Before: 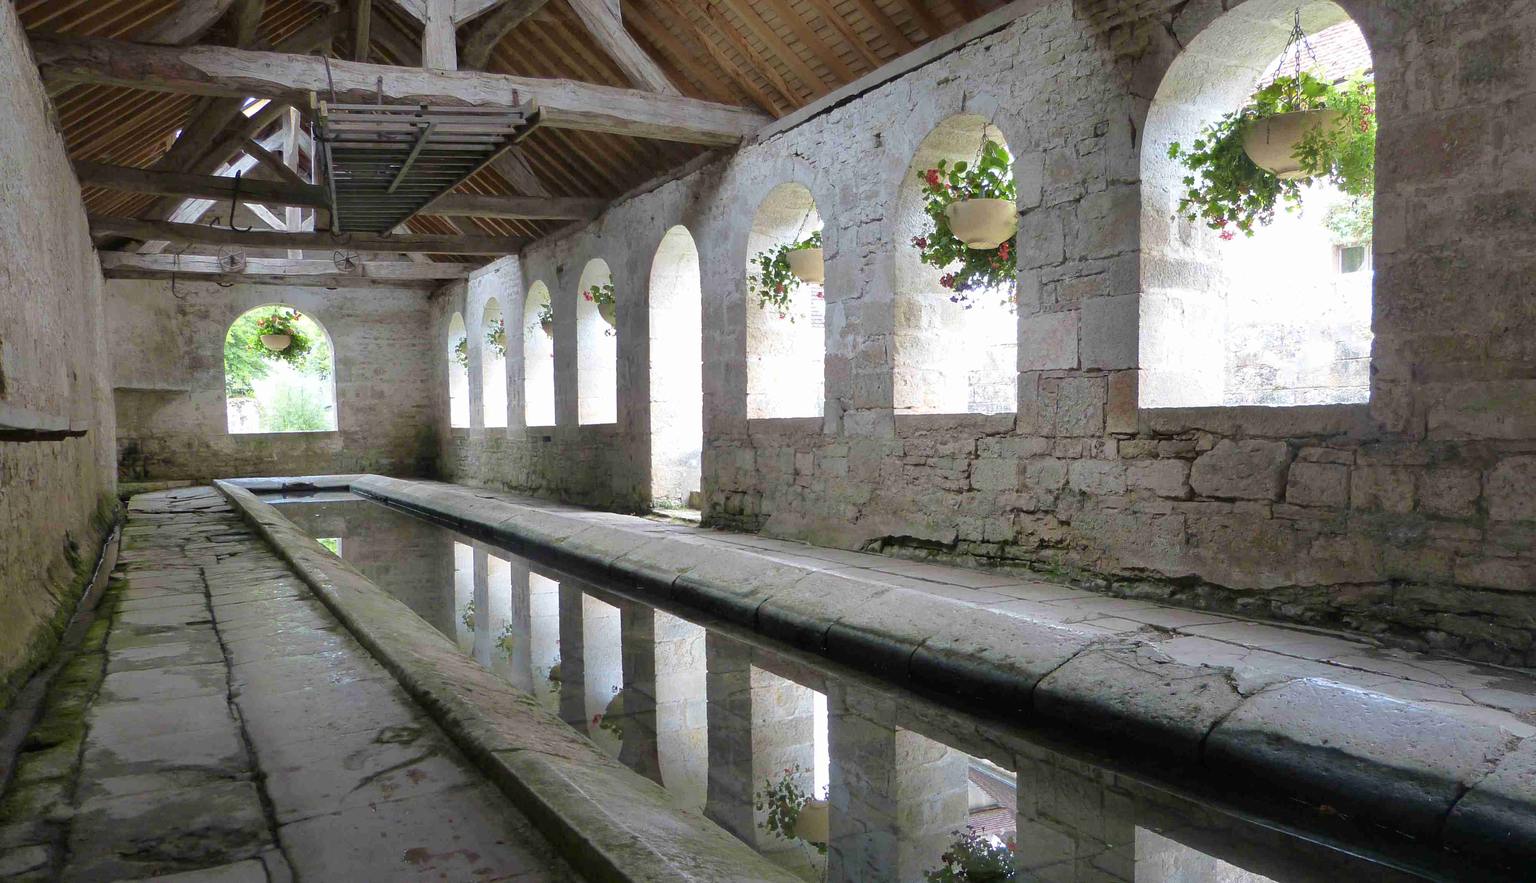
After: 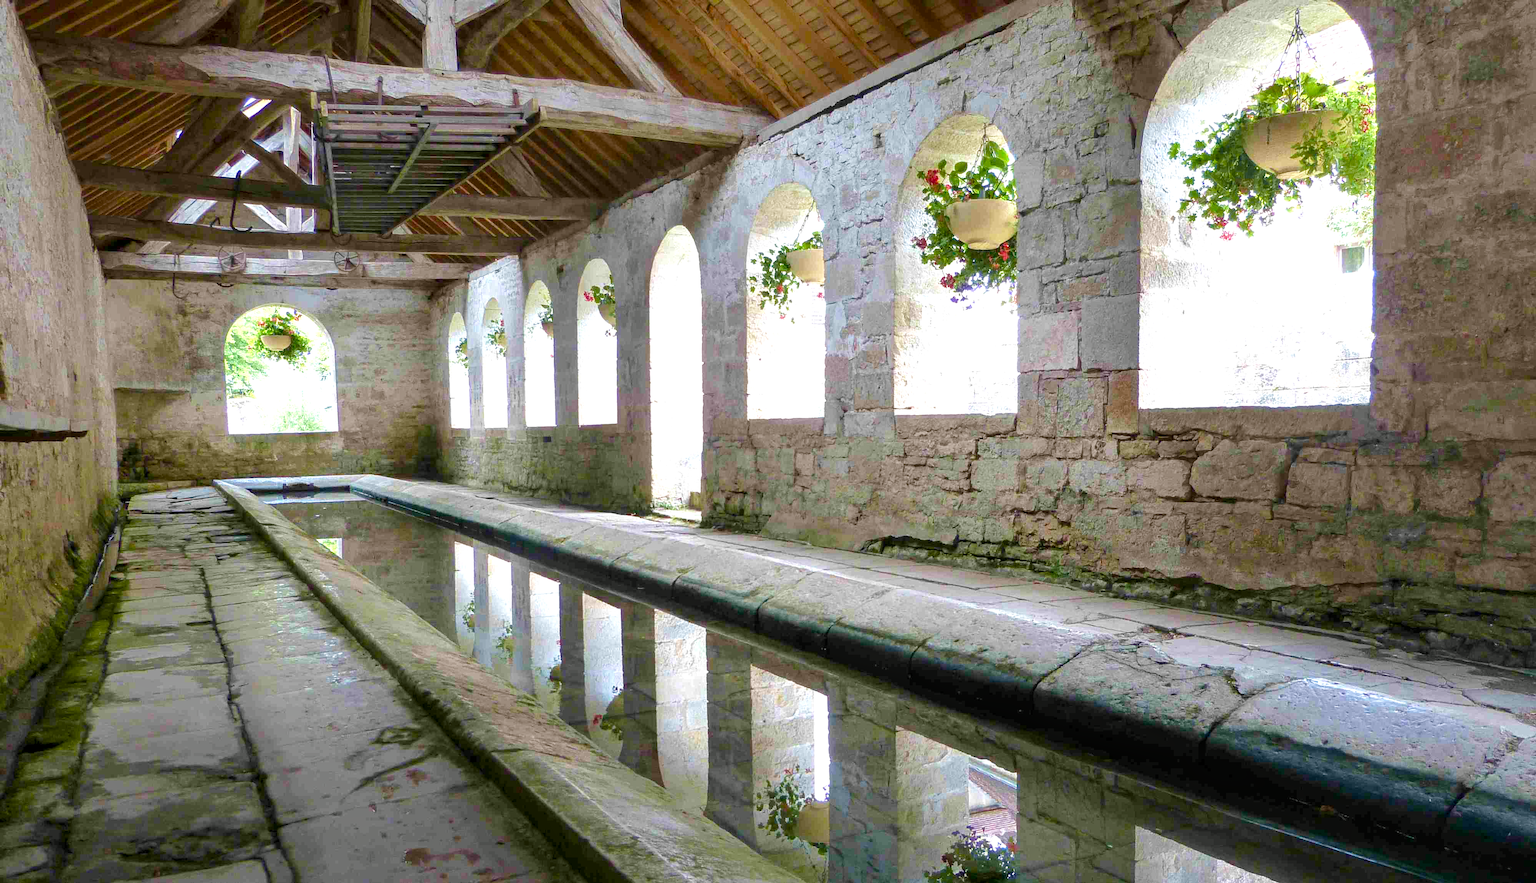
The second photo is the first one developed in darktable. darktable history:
color balance rgb: shadows lift › chroma 0.911%, shadows lift › hue 111.79°, power › hue 330.12°, perceptual saturation grading › global saturation 20%, perceptual saturation grading › highlights -25.427%, perceptual saturation grading › shadows 49.96%, global vibrance 20%
velvia: on, module defaults
exposure: black level correction 0.001, exposure 0.5 EV, compensate exposure bias true, compensate highlight preservation false
local contrast: on, module defaults
